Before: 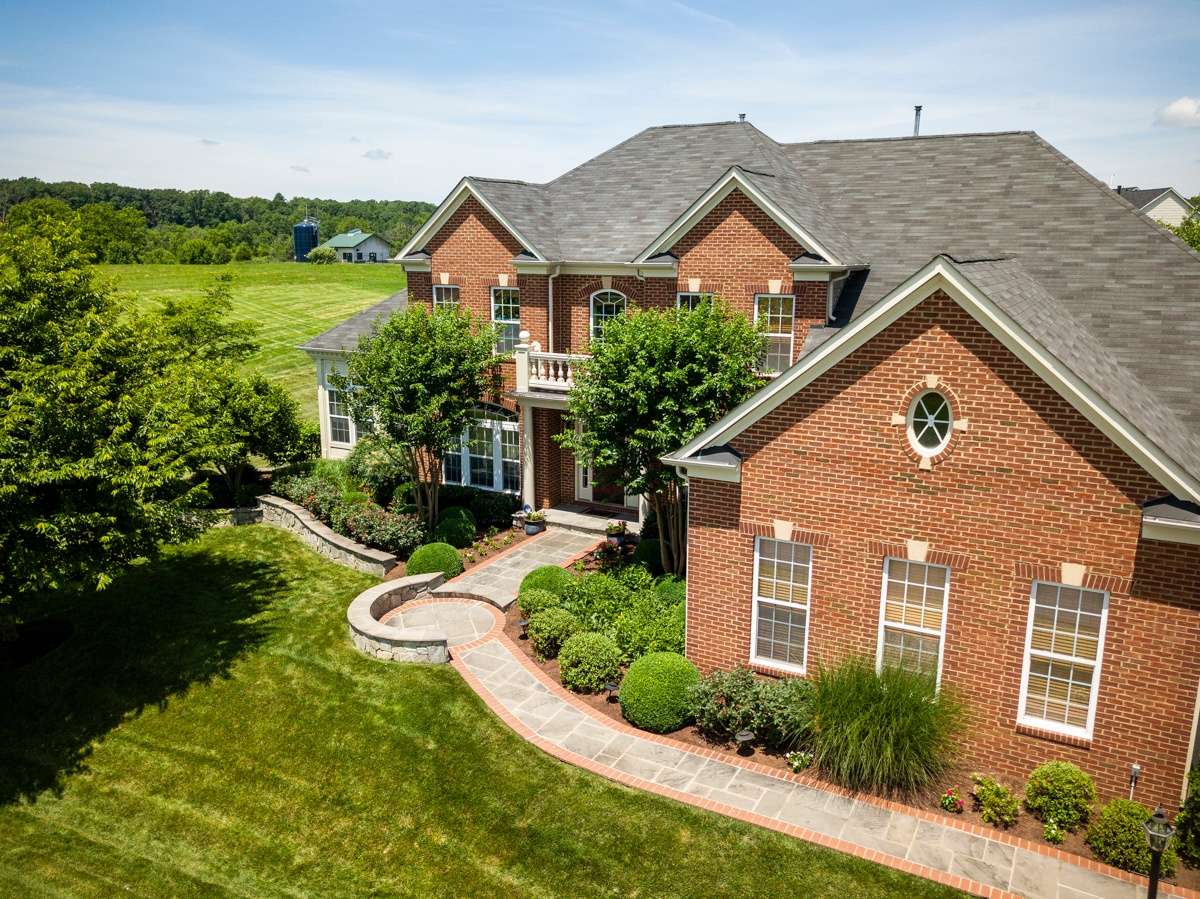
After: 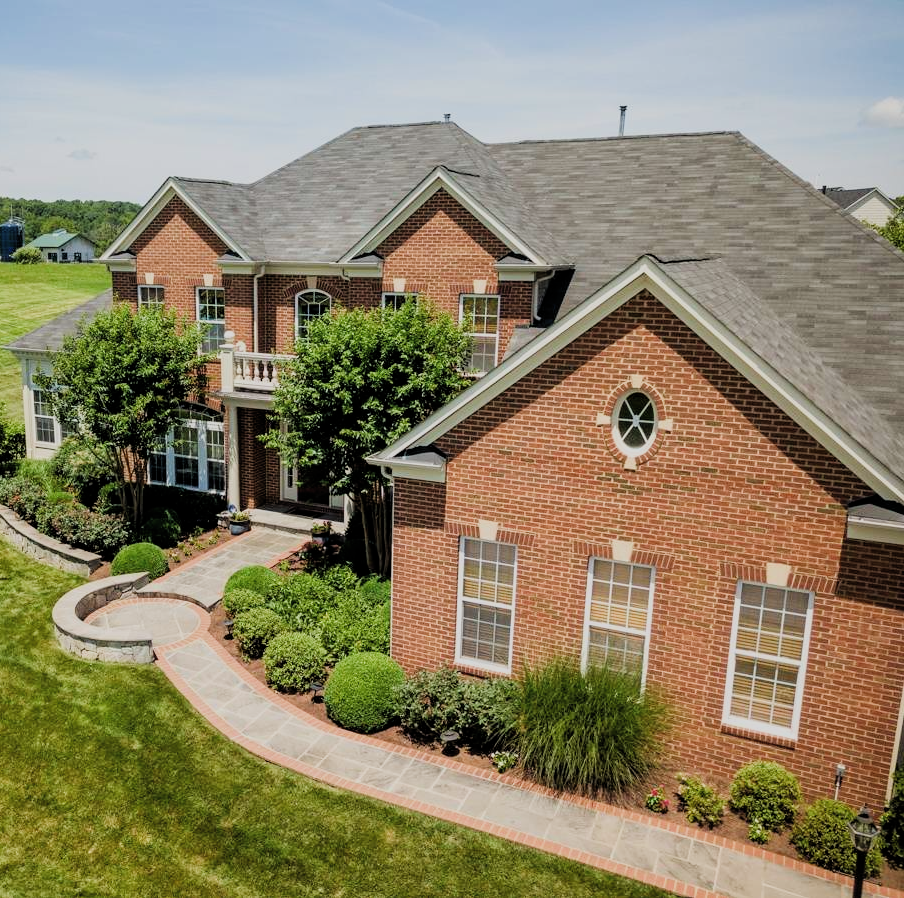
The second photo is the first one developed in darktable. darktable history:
crop and rotate: left 24.633%
filmic rgb: black relative exposure -7.65 EV, white relative exposure 4.56 EV, hardness 3.61, contrast 1.051, color science v4 (2020), contrast in shadows soft, contrast in highlights soft
